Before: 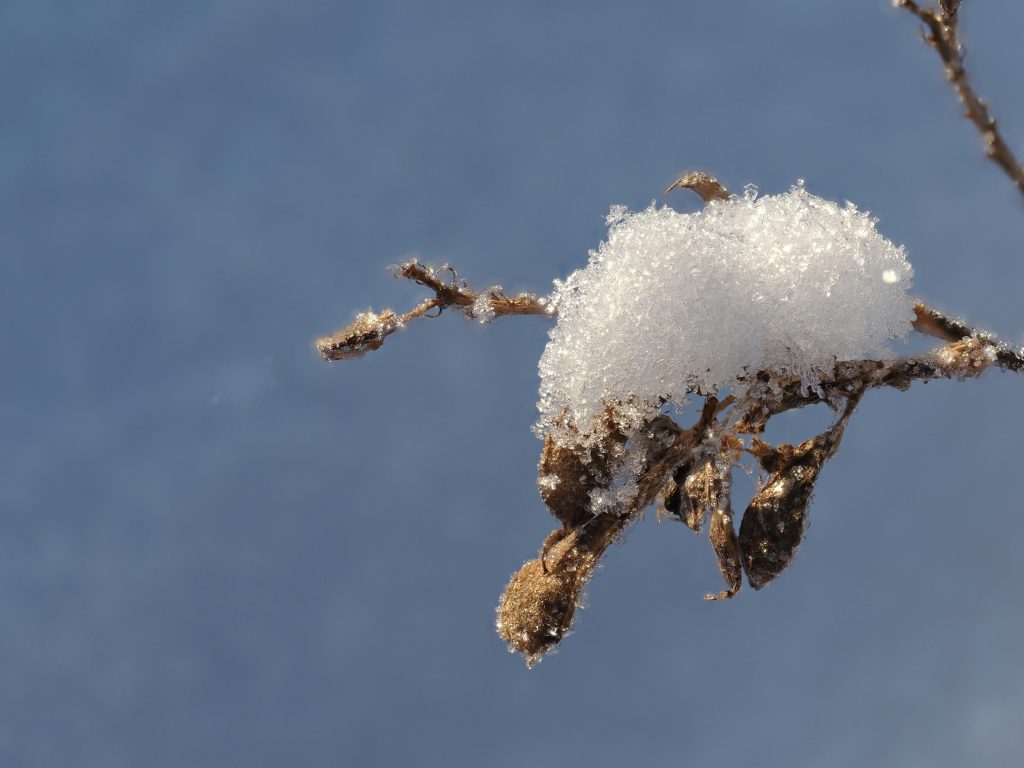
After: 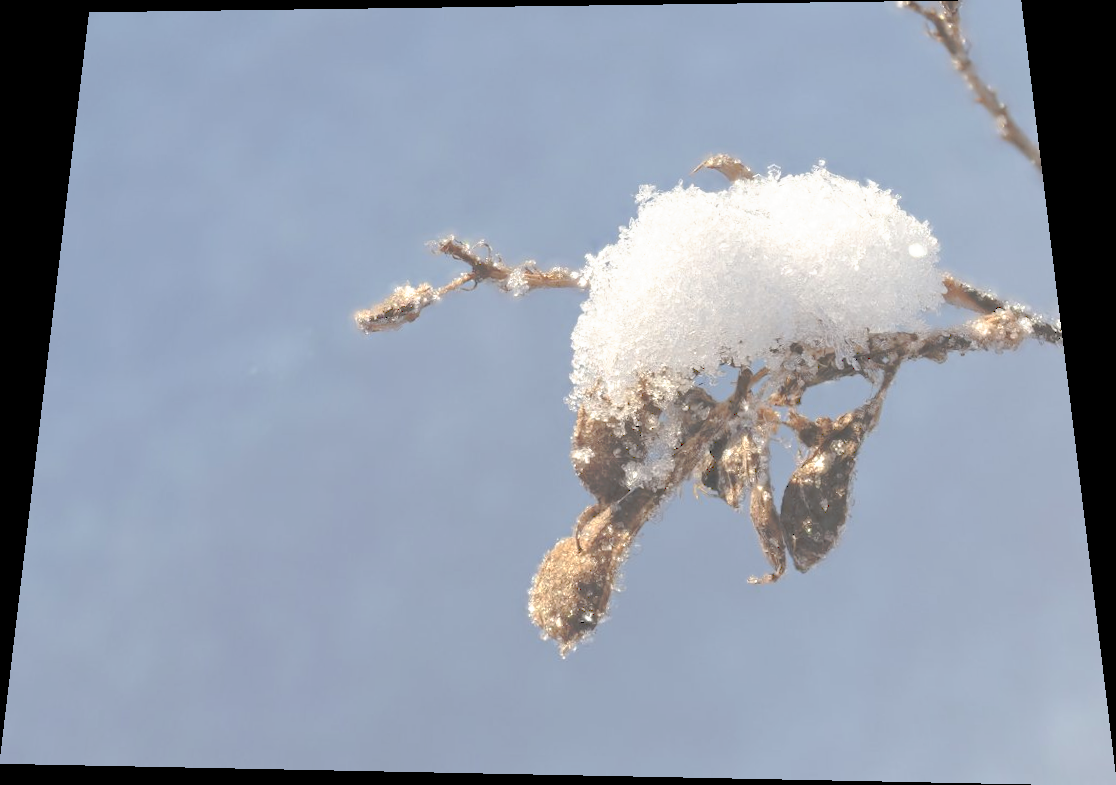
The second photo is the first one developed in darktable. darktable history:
rotate and perspective: rotation 0.128°, lens shift (vertical) -0.181, lens shift (horizontal) -0.044, shear 0.001, automatic cropping off
tone curve: curves: ch0 [(0, 0) (0.003, 0.326) (0.011, 0.332) (0.025, 0.352) (0.044, 0.378) (0.069, 0.4) (0.1, 0.416) (0.136, 0.432) (0.177, 0.468) (0.224, 0.509) (0.277, 0.554) (0.335, 0.6) (0.399, 0.642) (0.468, 0.693) (0.543, 0.753) (0.623, 0.818) (0.709, 0.897) (0.801, 0.974) (0.898, 0.991) (1, 1)], preserve colors none
